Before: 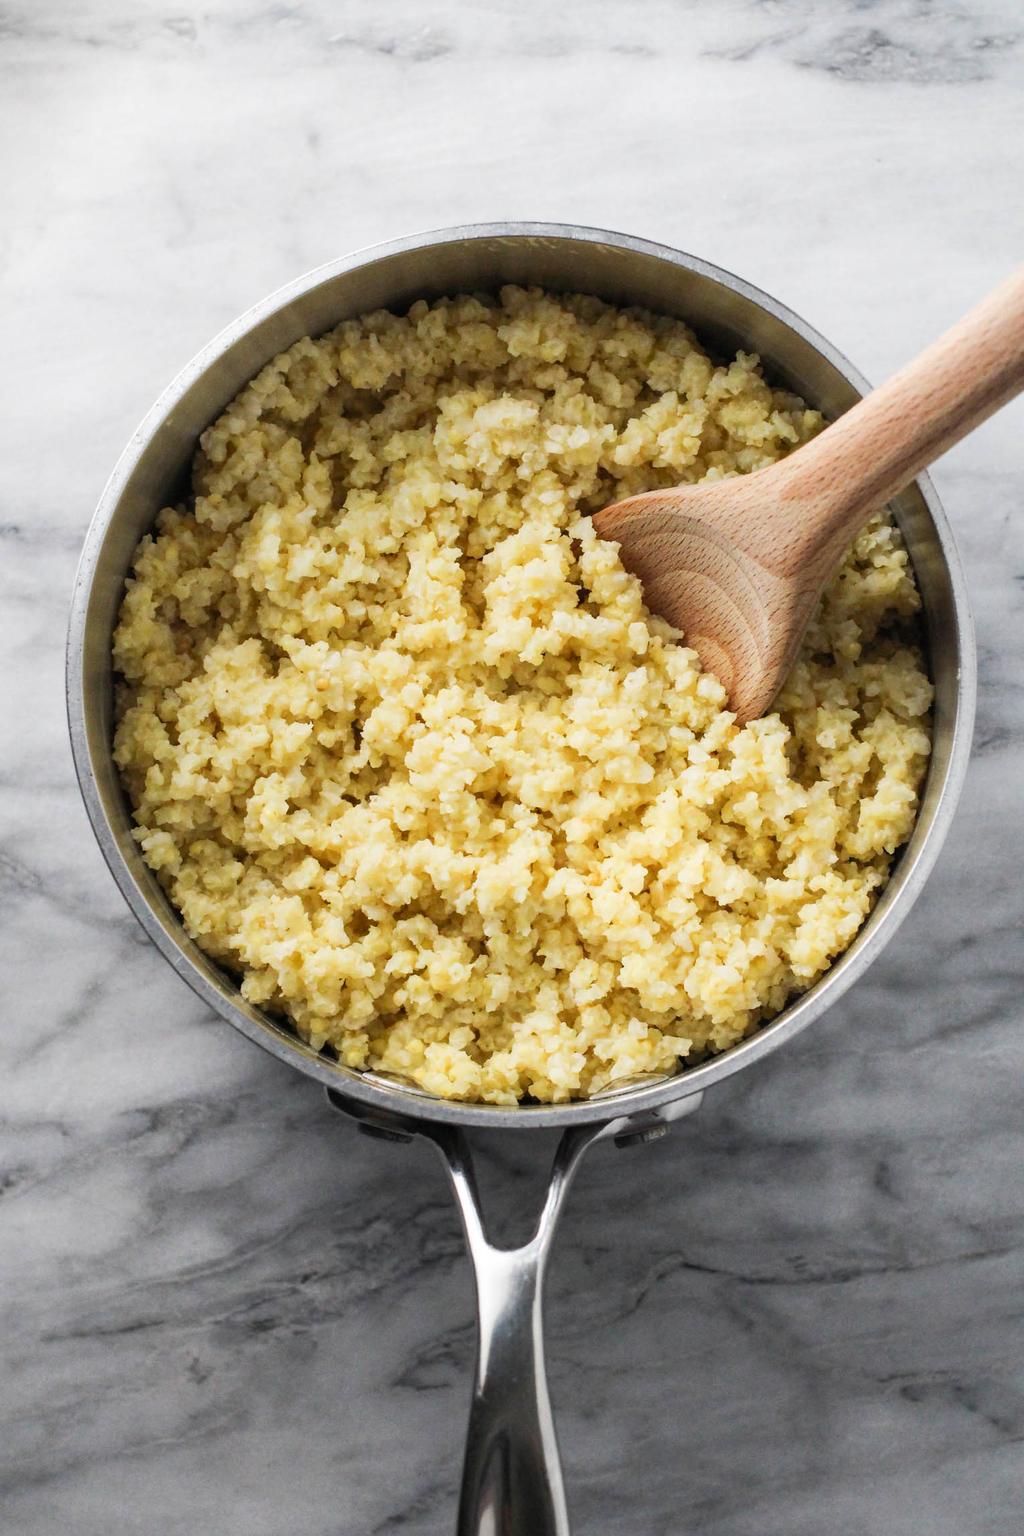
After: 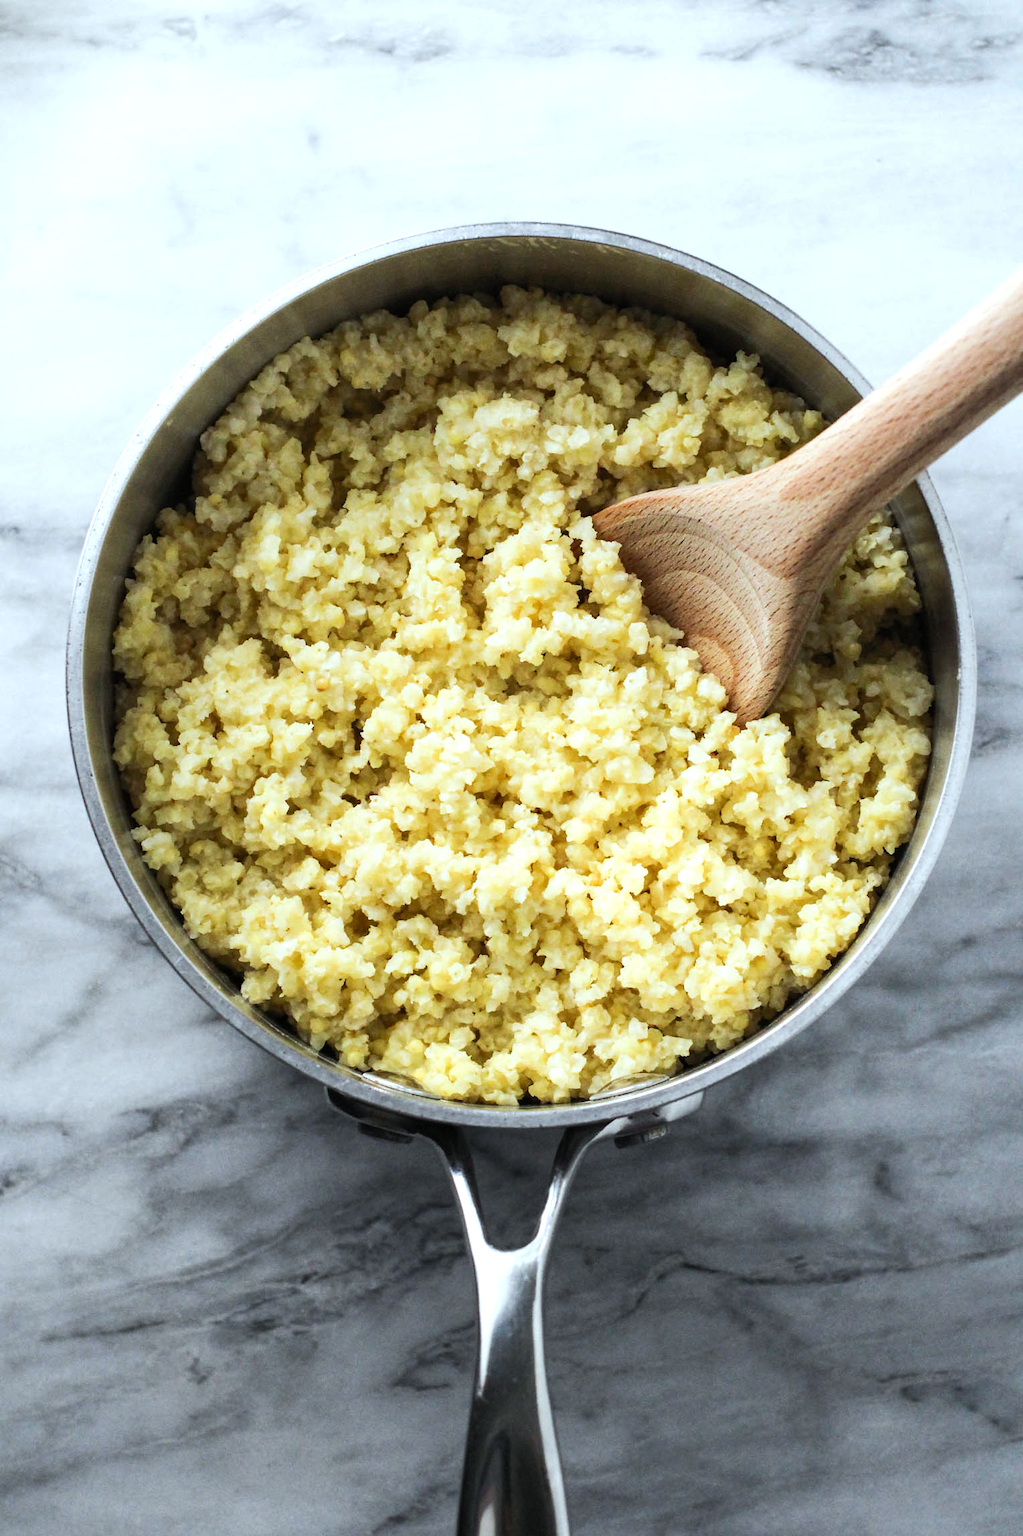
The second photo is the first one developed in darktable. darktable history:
white balance: red 0.925, blue 1.046
tone equalizer: -8 EV -0.417 EV, -7 EV -0.389 EV, -6 EV -0.333 EV, -5 EV -0.222 EV, -3 EV 0.222 EV, -2 EV 0.333 EV, -1 EV 0.389 EV, +0 EV 0.417 EV, edges refinement/feathering 500, mask exposure compensation -1.57 EV, preserve details no
